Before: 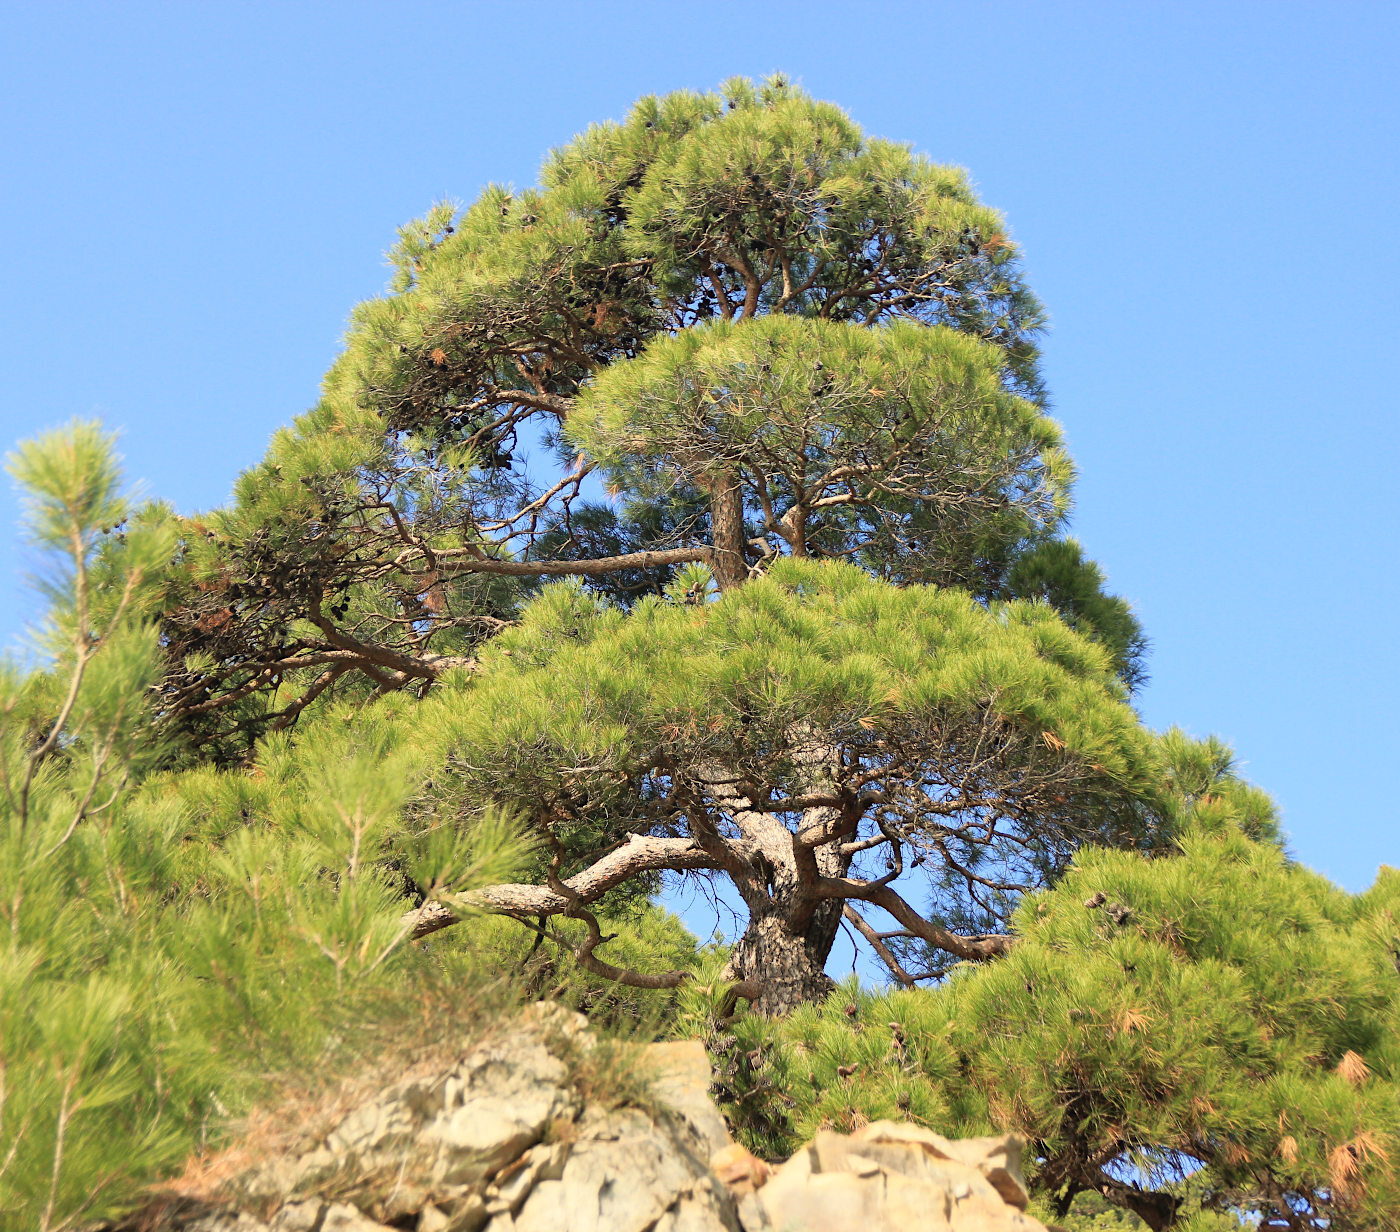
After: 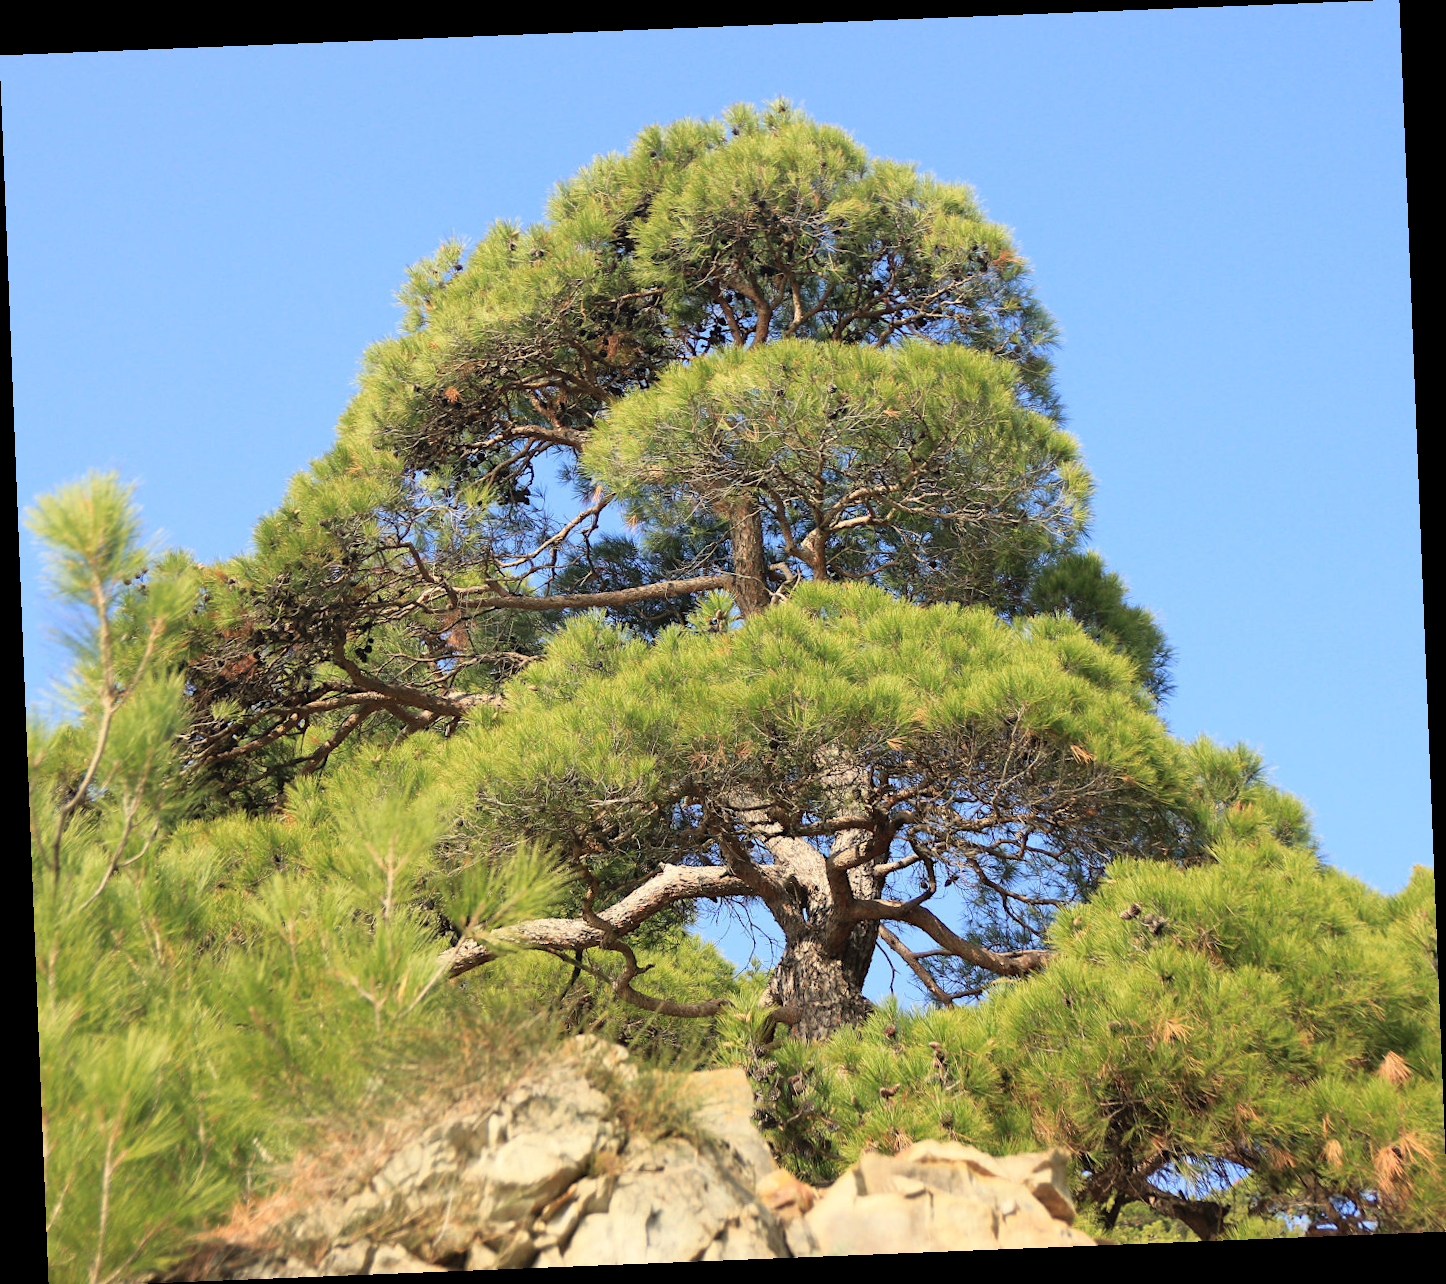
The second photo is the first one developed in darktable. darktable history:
crop: top 0.05%, bottom 0.098%
rotate and perspective: rotation -2.29°, automatic cropping off
